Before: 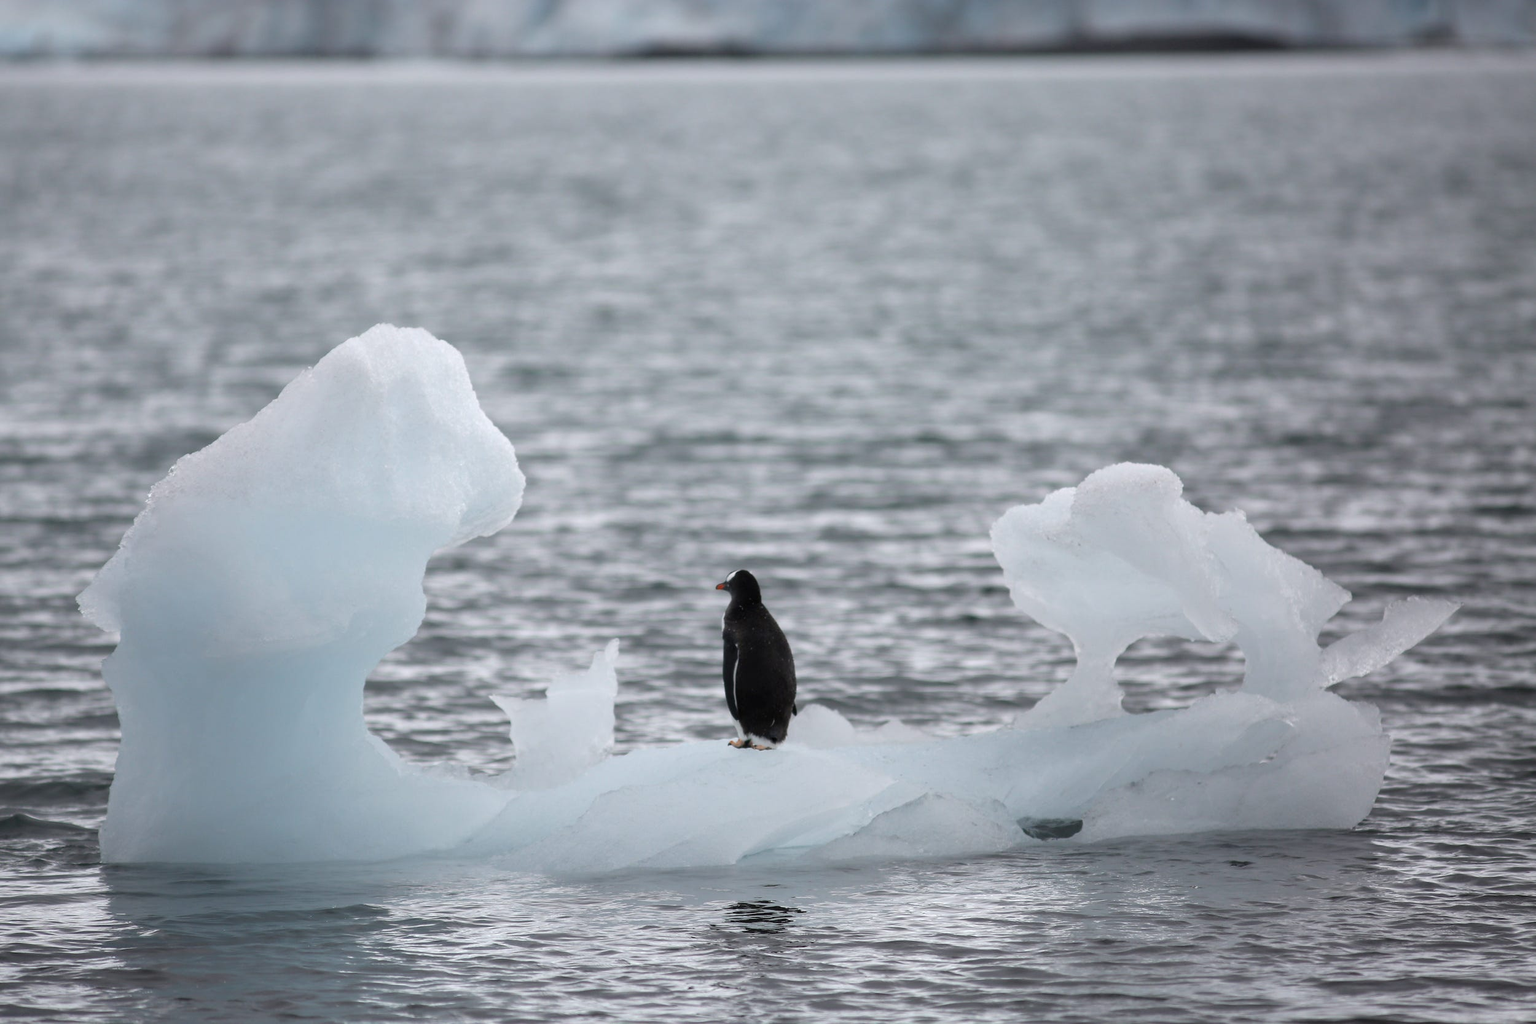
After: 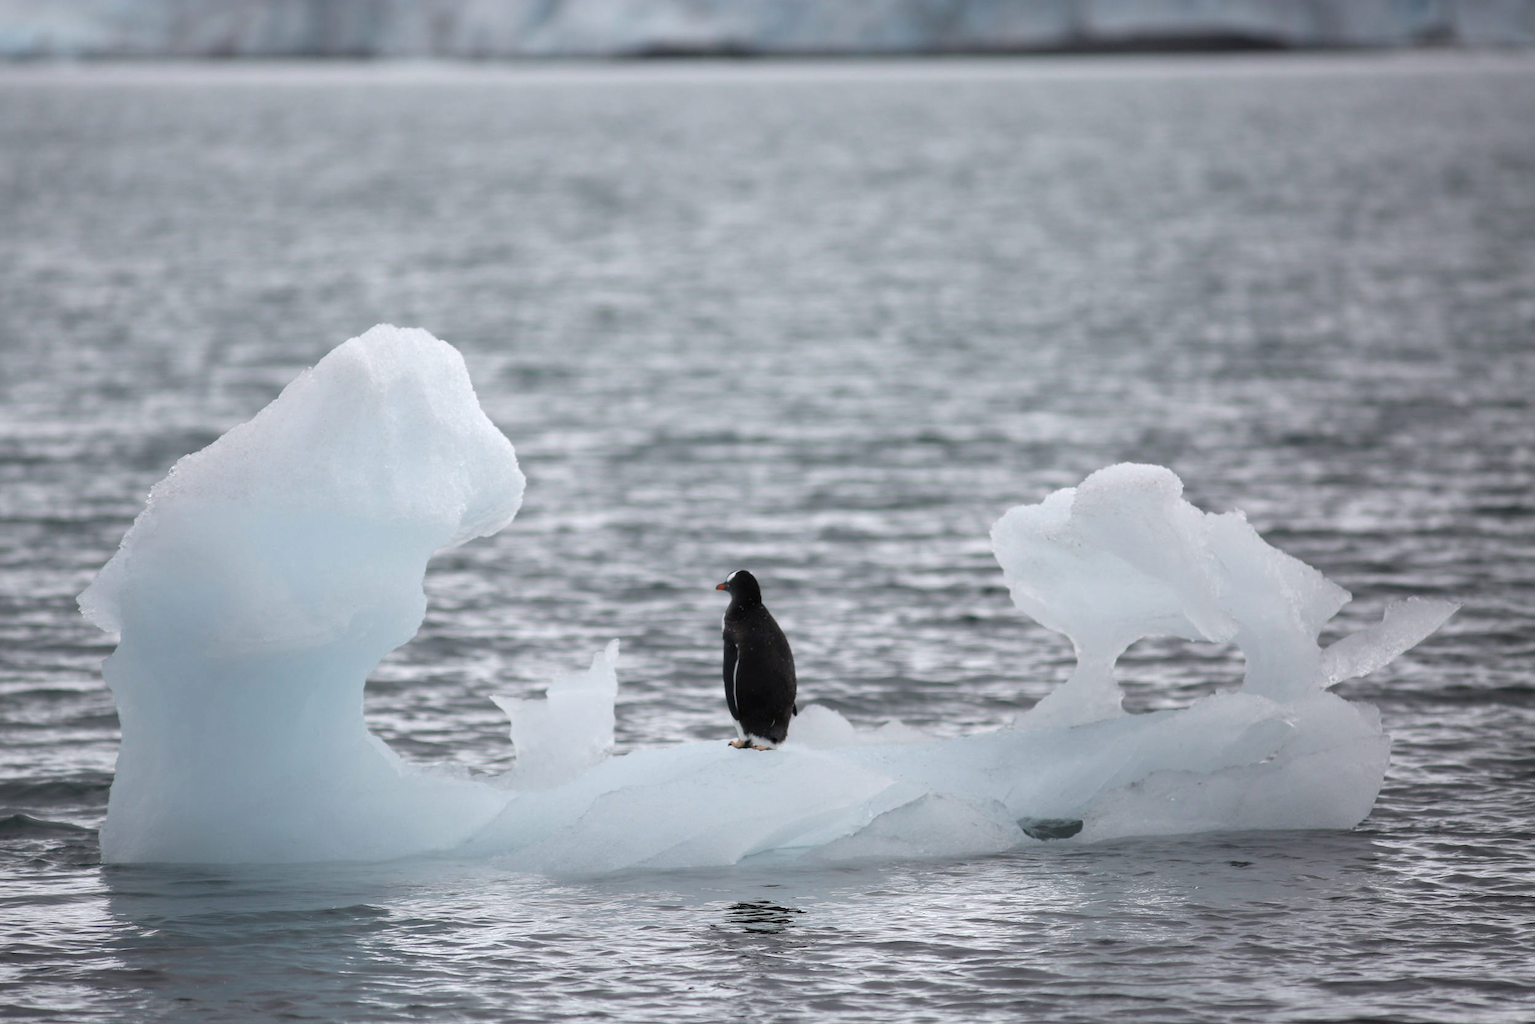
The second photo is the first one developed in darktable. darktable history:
exposure: exposure 0.075 EV, compensate highlight preservation false
